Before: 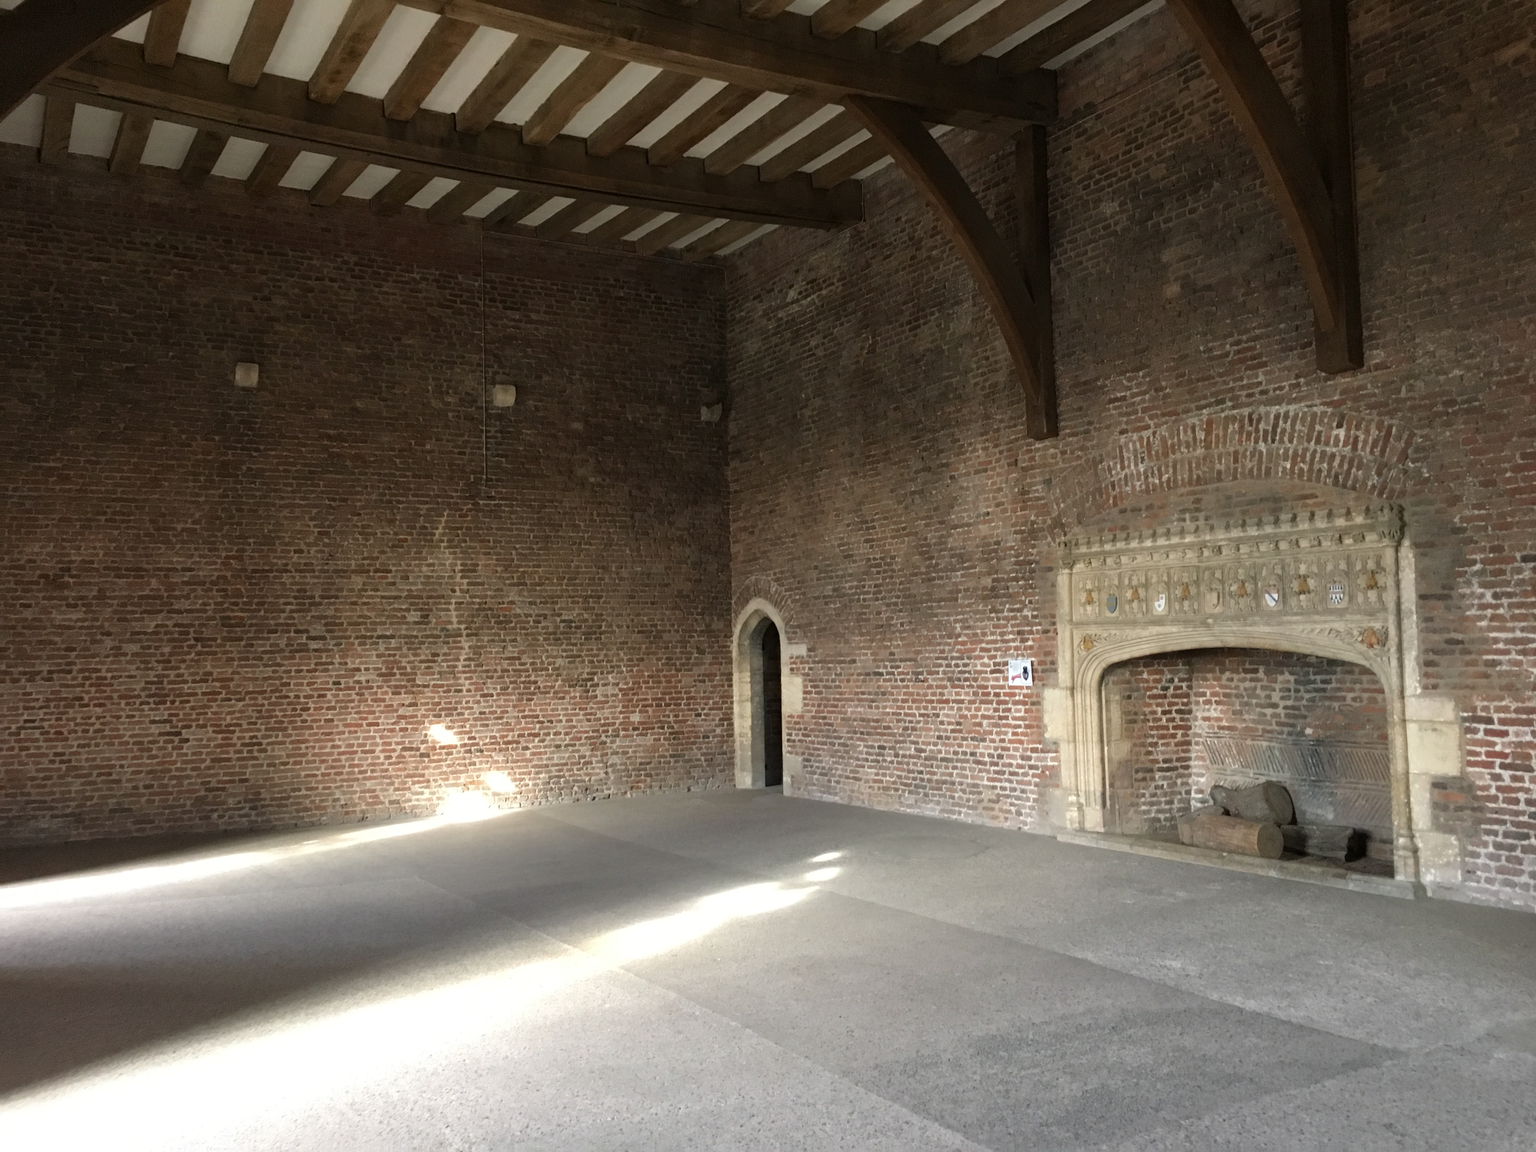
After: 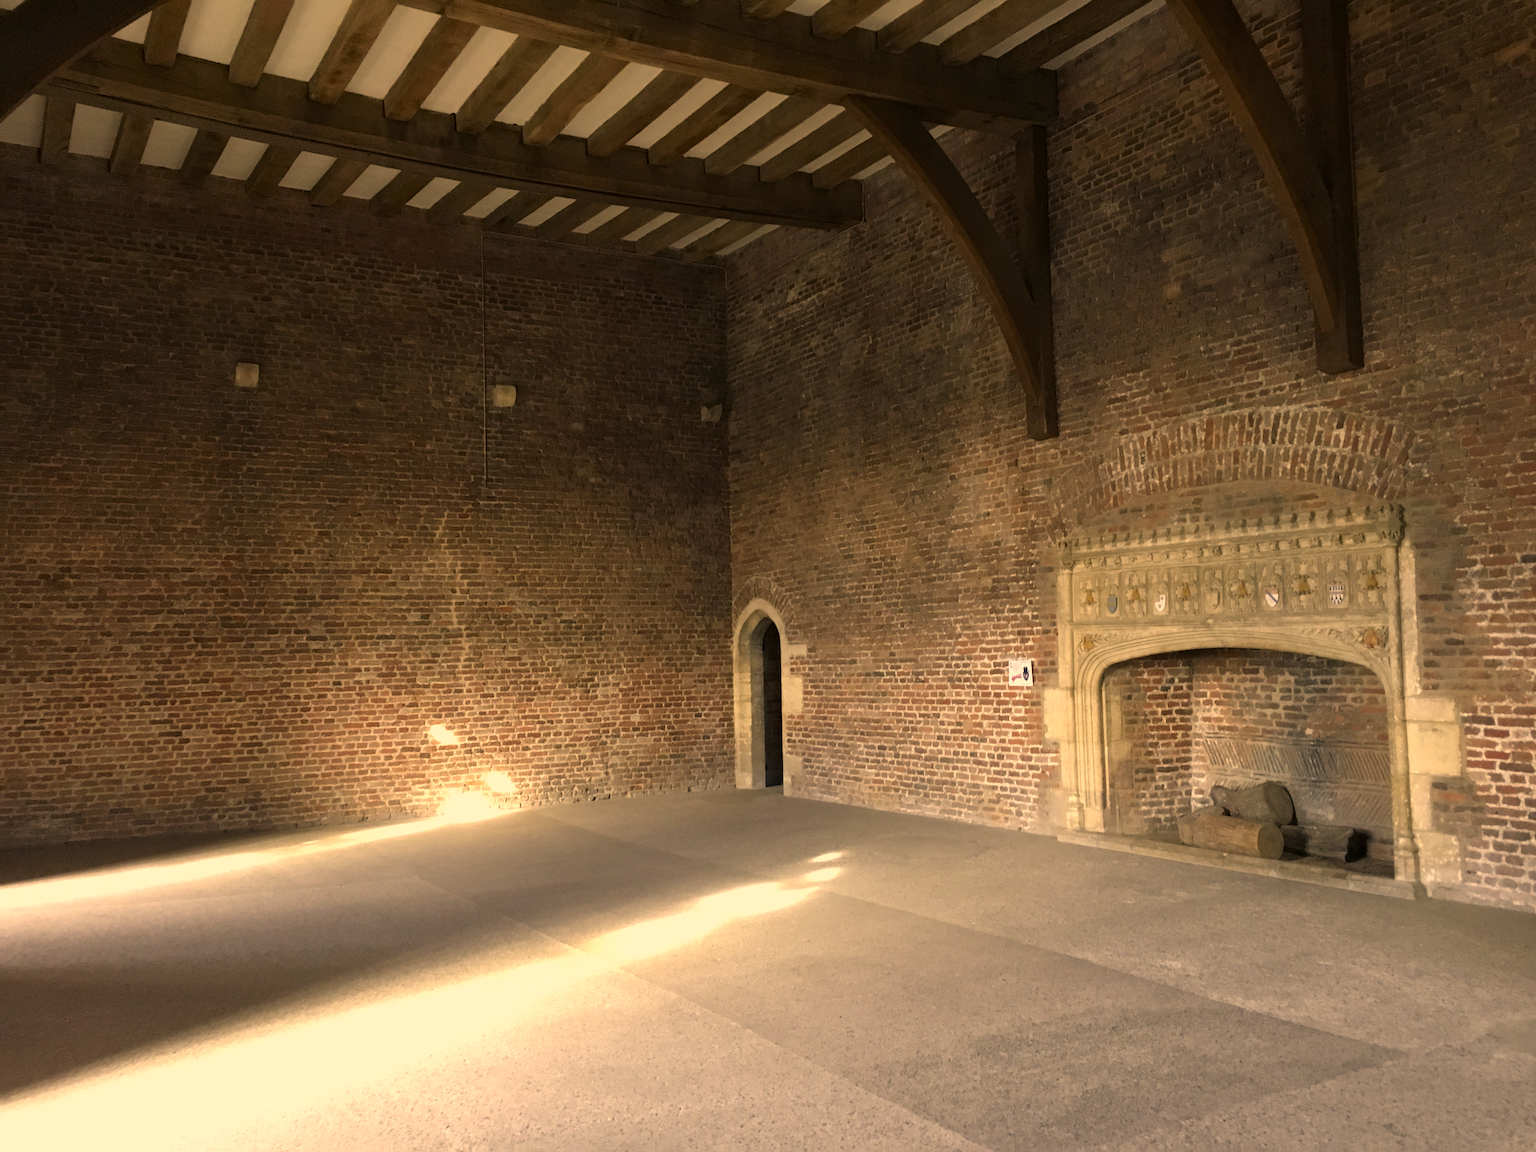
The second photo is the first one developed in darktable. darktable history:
color correction: highlights a* 14.8, highlights b* 30.81
